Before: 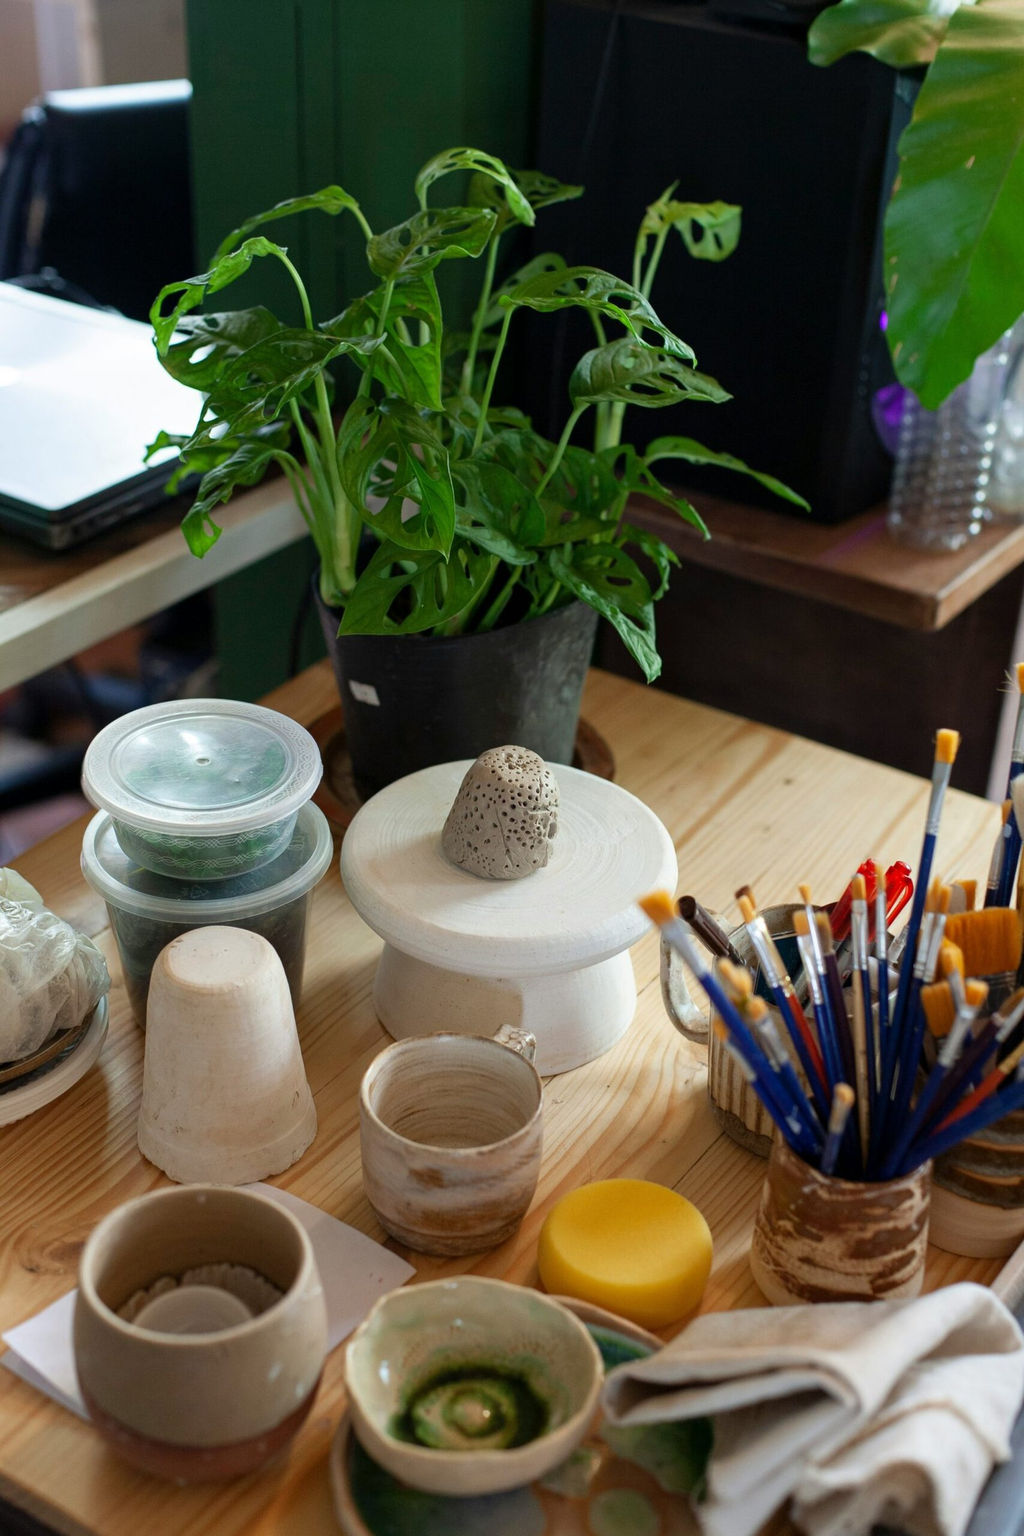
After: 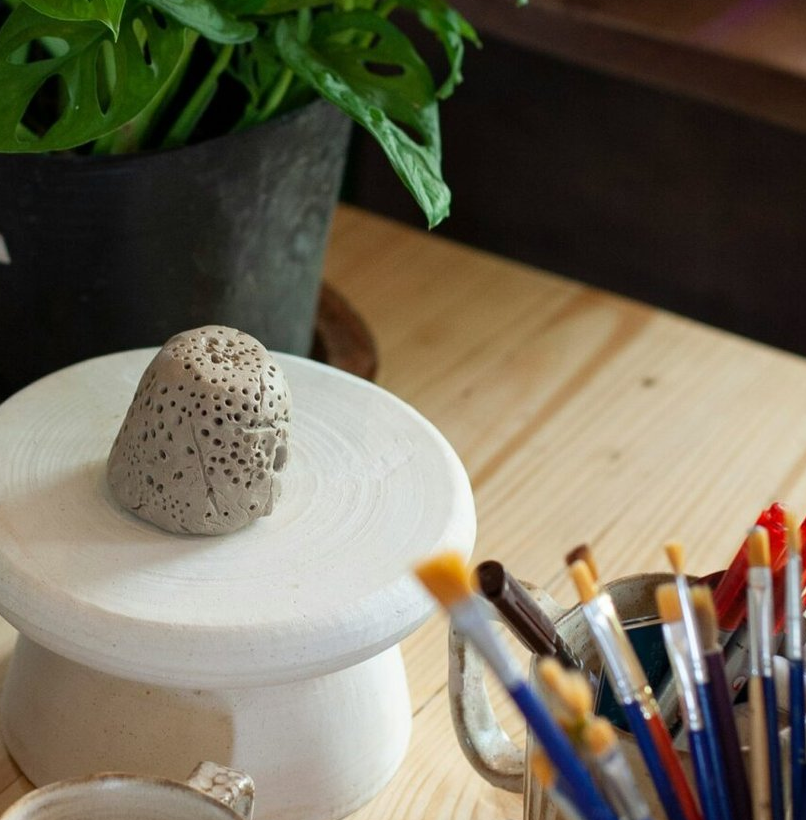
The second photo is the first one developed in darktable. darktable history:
crop: left 36.451%, top 34.997%, right 13.131%, bottom 30.796%
